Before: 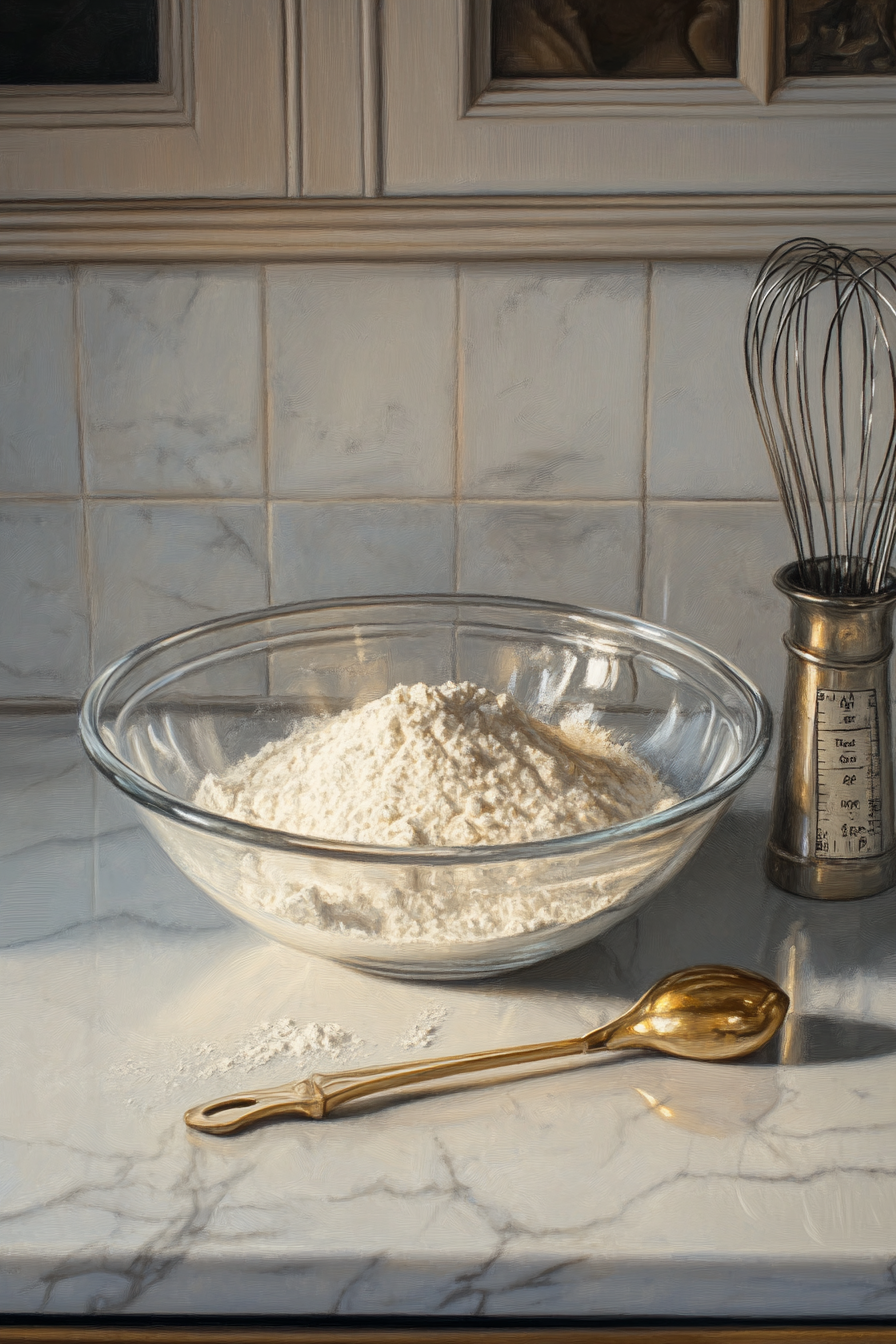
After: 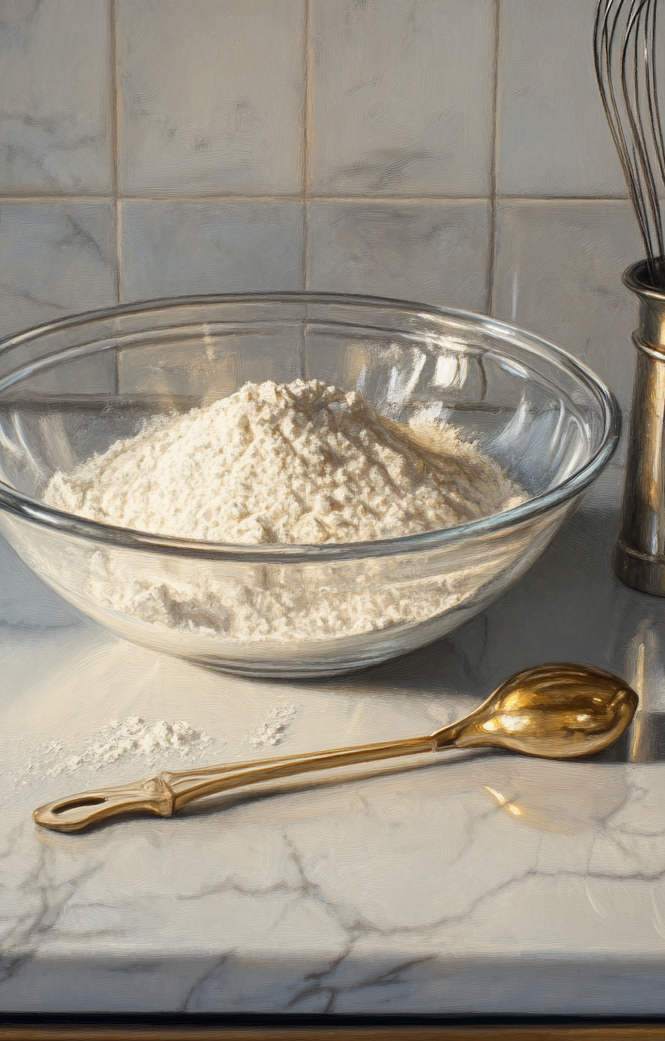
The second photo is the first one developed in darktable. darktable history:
crop: left 16.872%, top 22.516%, right 8.808%
